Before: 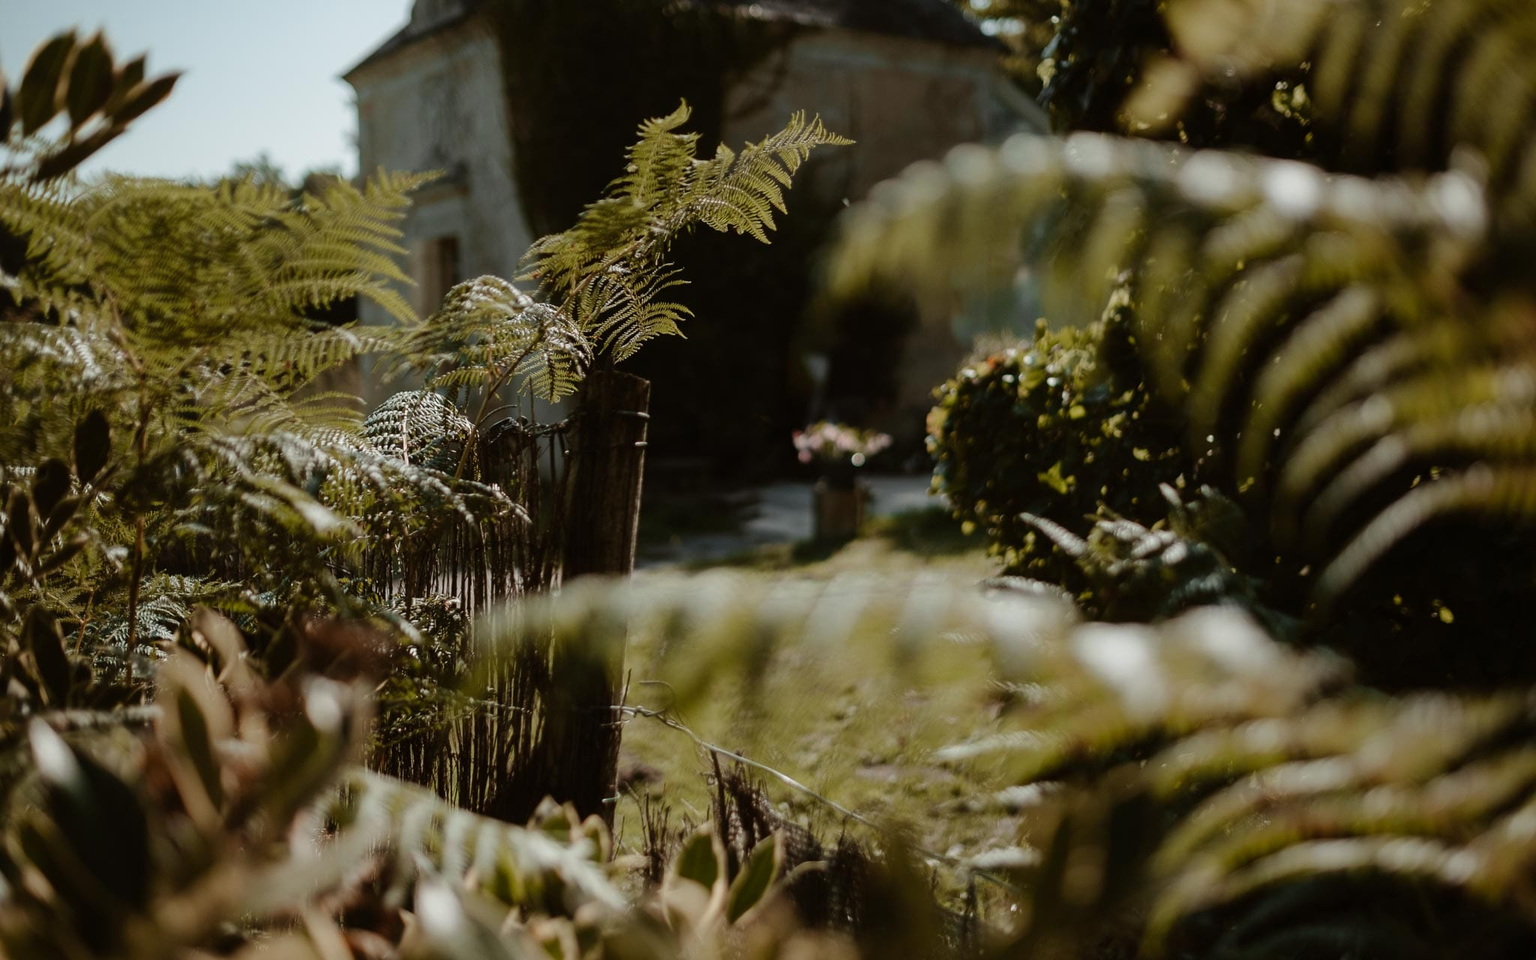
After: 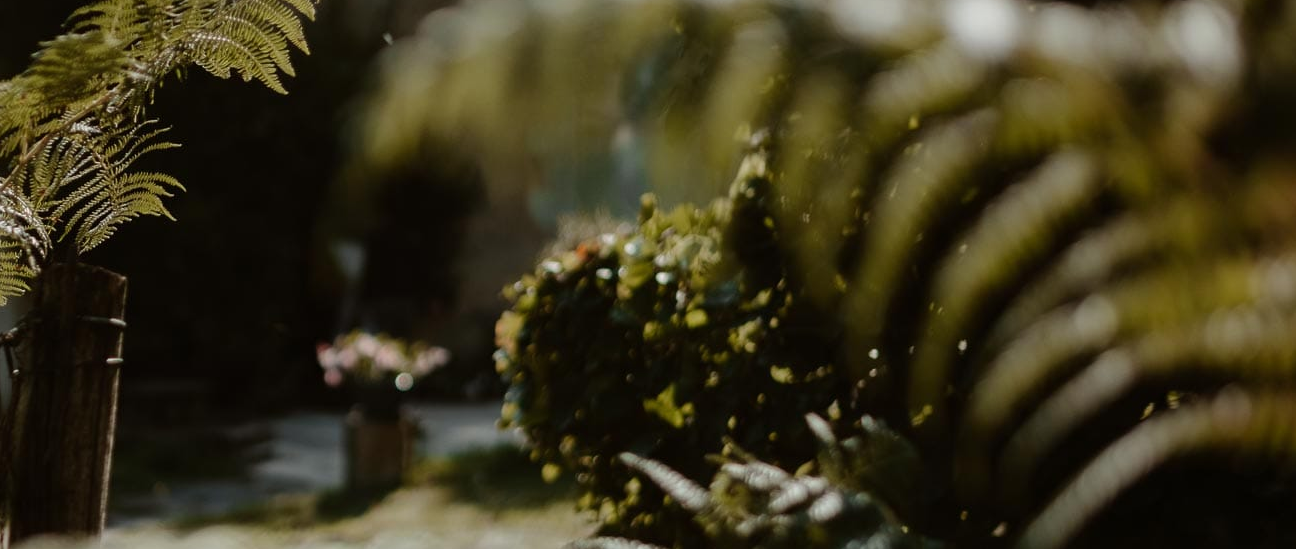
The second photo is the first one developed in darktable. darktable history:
tone equalizer: smoothing diameter 24.82%, edges refinement/feathering 12.68, preserve details guided filter
crop: left 36.158%, top 18.057%, right 0.56%, bottom 38.975%
shadows and highlights: radius 335.14, shadows 65.13, highlights 6.2, compress 87.59%, soften with gaussian
